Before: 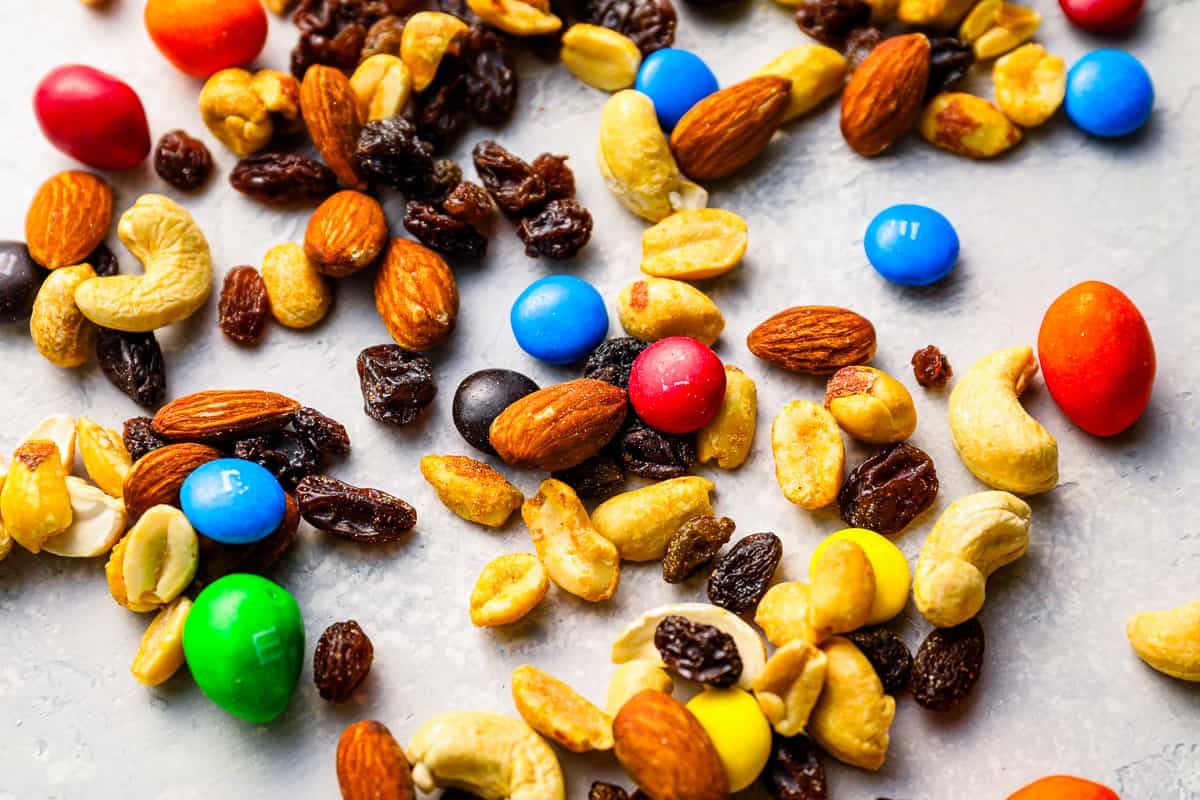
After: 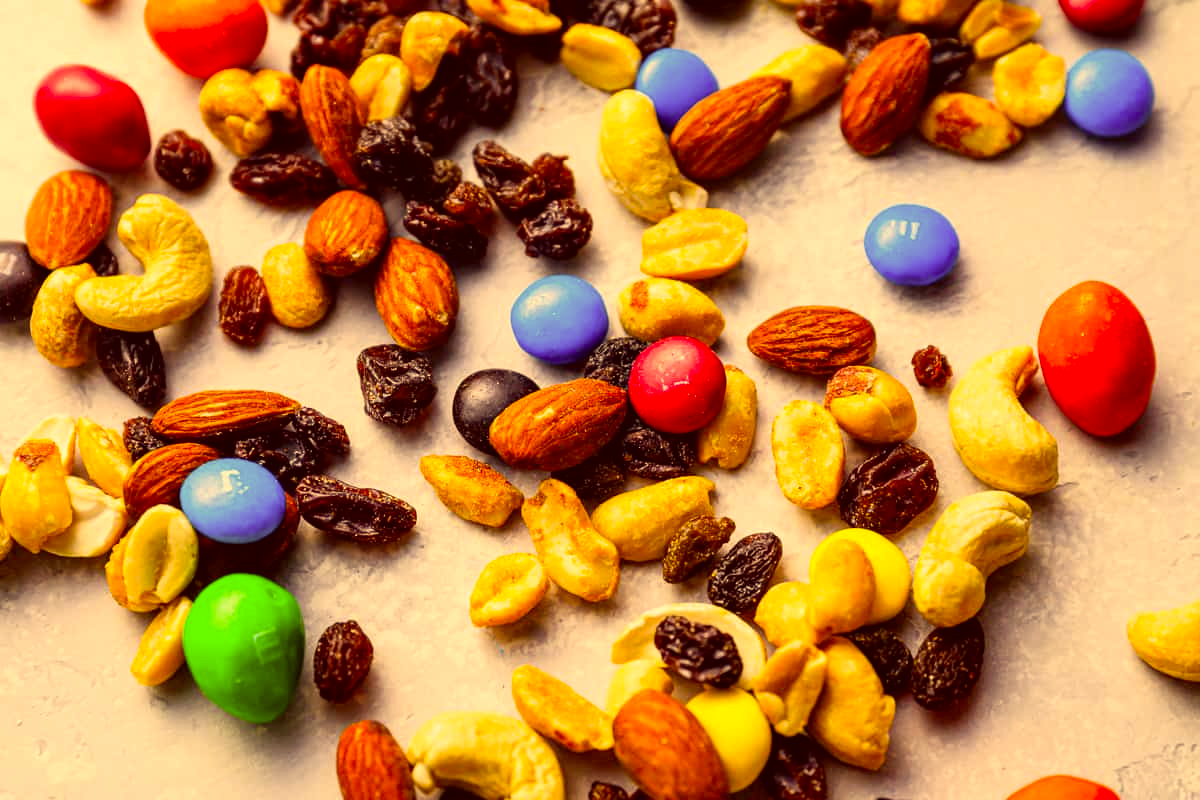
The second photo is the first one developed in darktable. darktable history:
color correction: highlights a* 9.58, highlights b* 38.33, shadows a* 14.96, shadows b* 3.59
